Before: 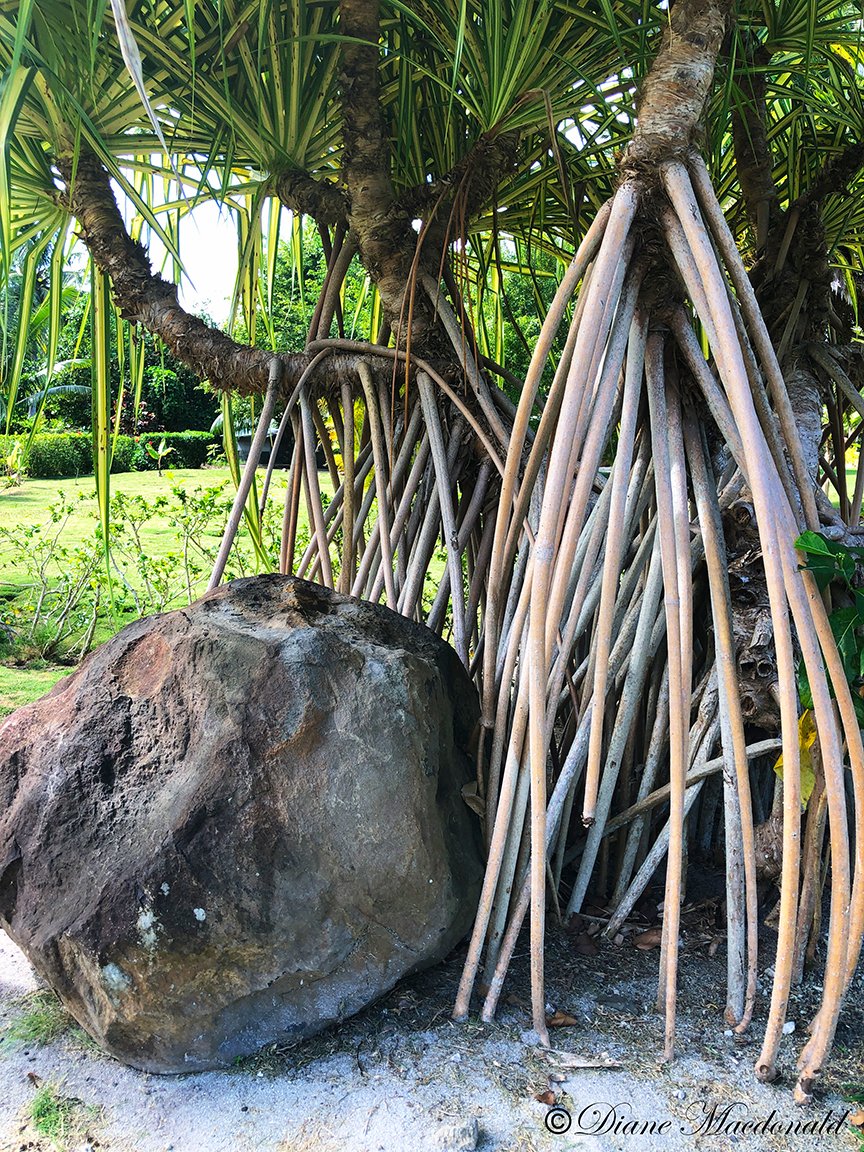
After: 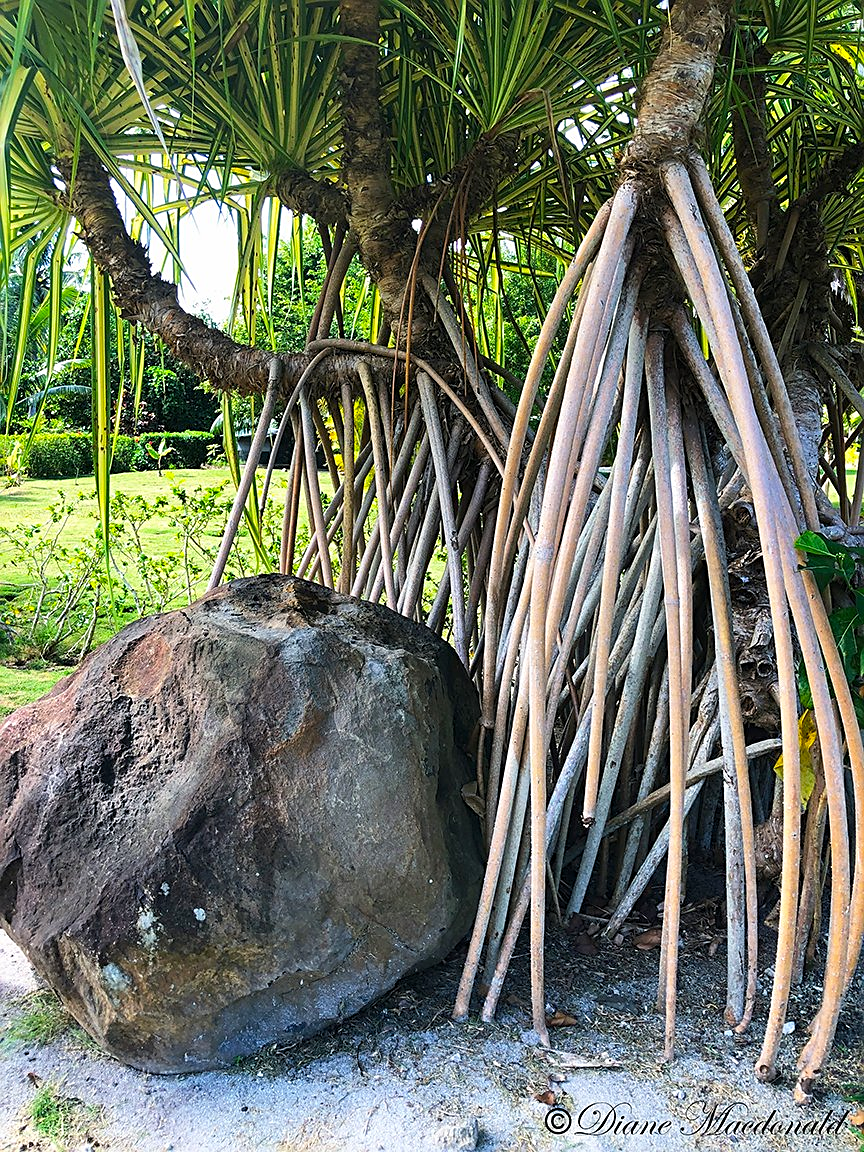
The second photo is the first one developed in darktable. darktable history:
sharpen: on, module defaults
color balance rgb: perceptual saturation grading › global saturation 14.885%
